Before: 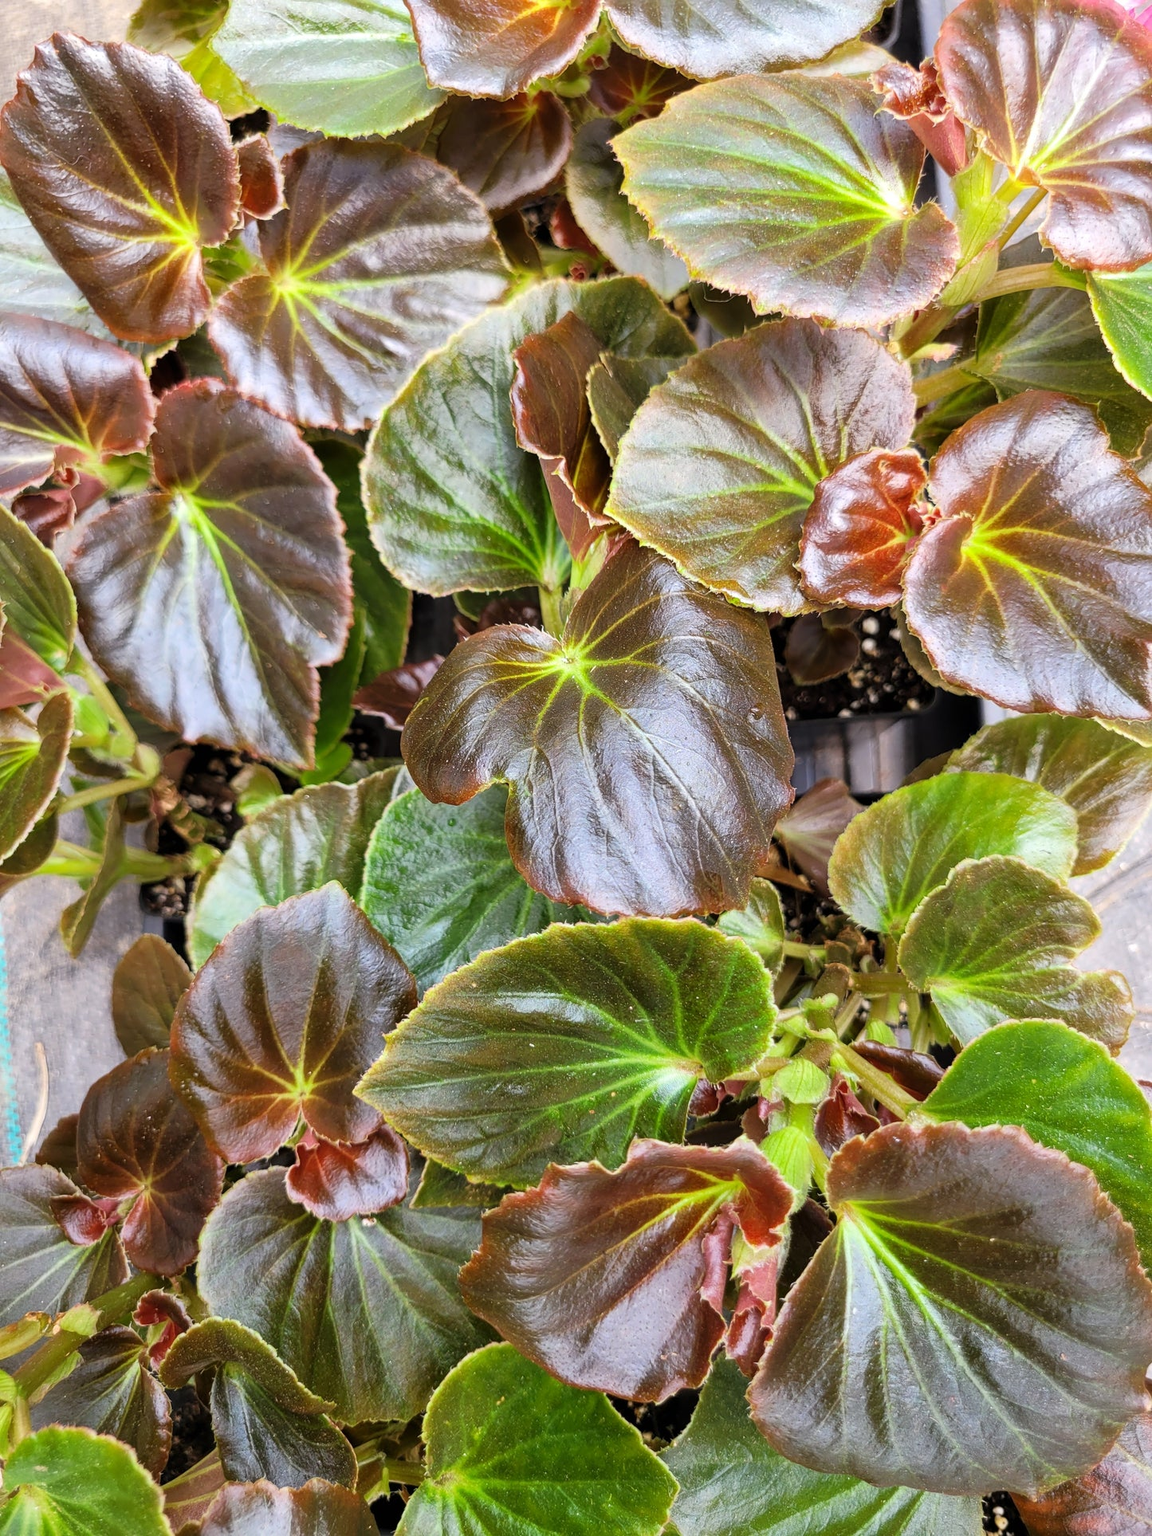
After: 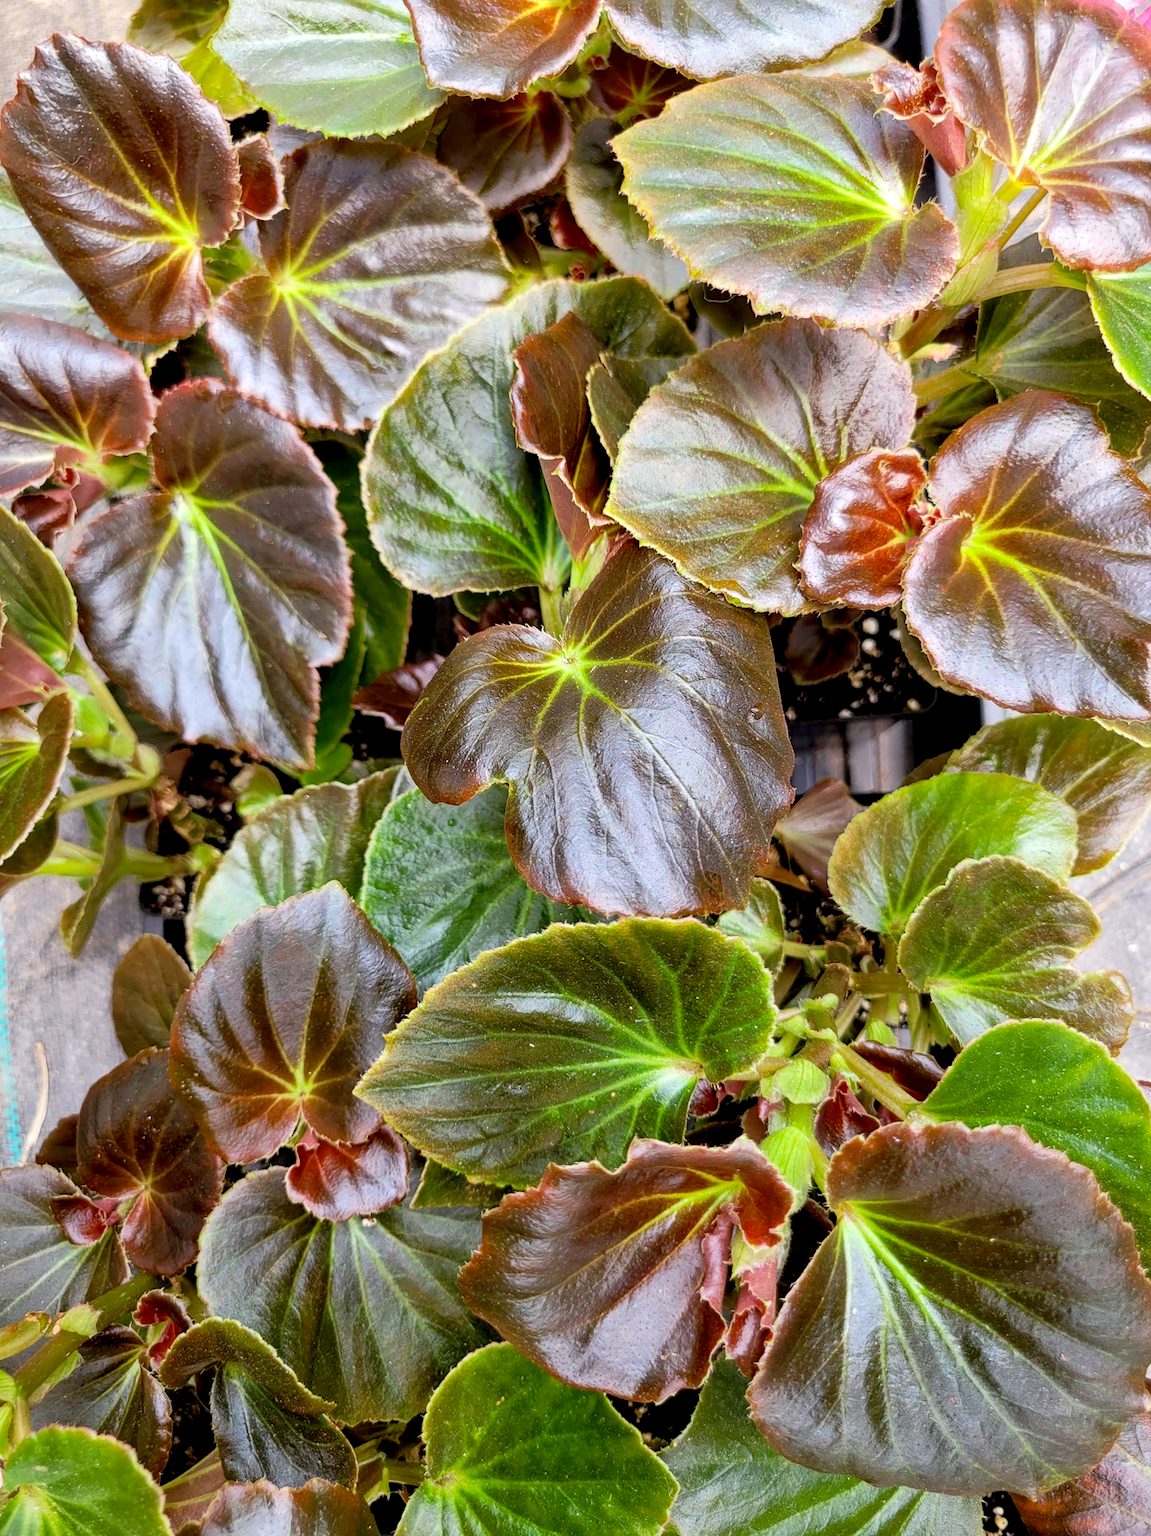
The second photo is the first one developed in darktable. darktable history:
tone equalizer: on, module defaults
exposure: black level correction 0.012, compensate highlight preservation false
